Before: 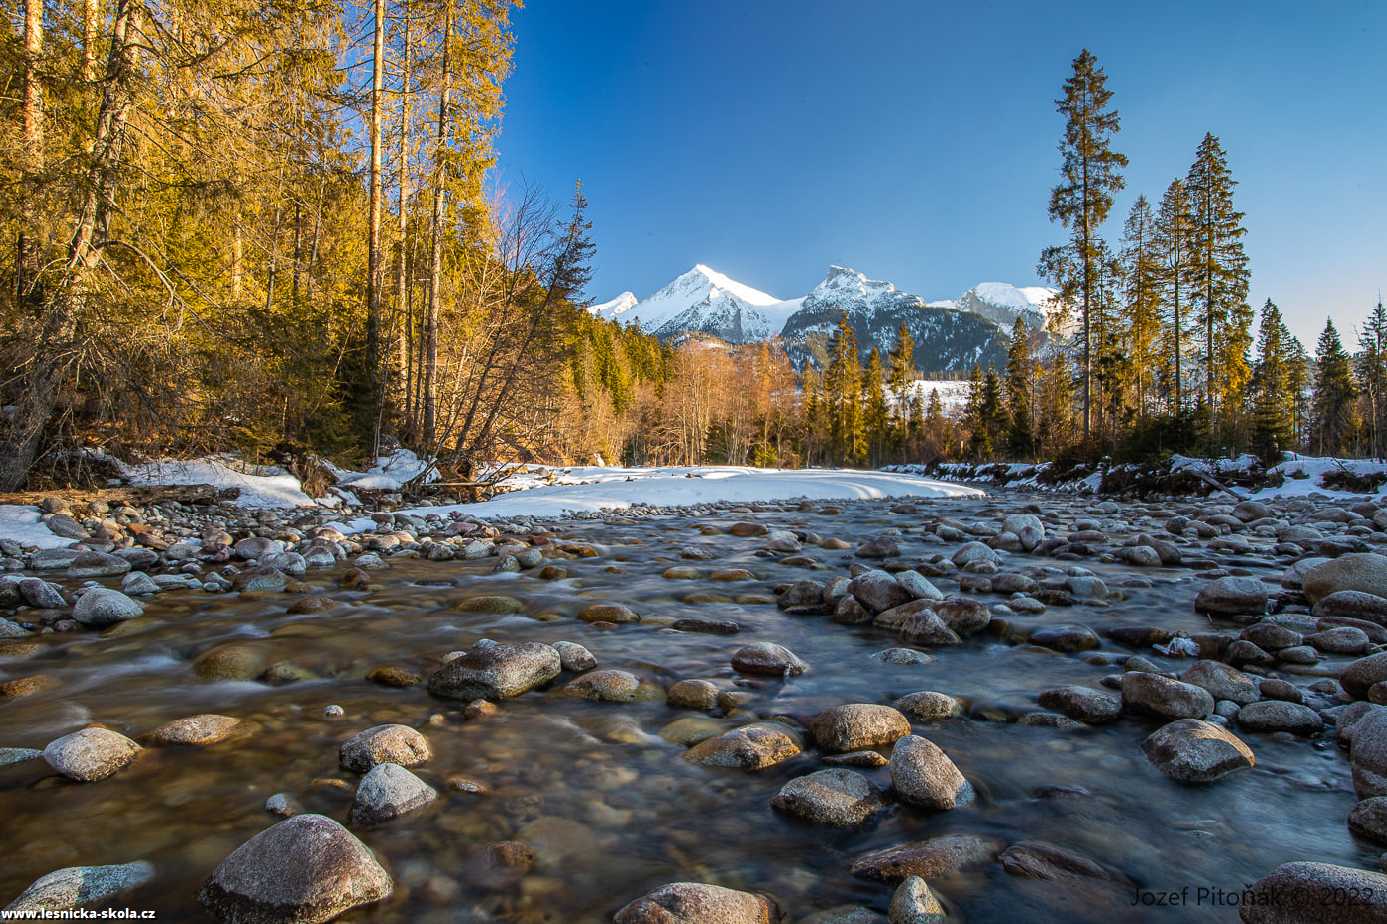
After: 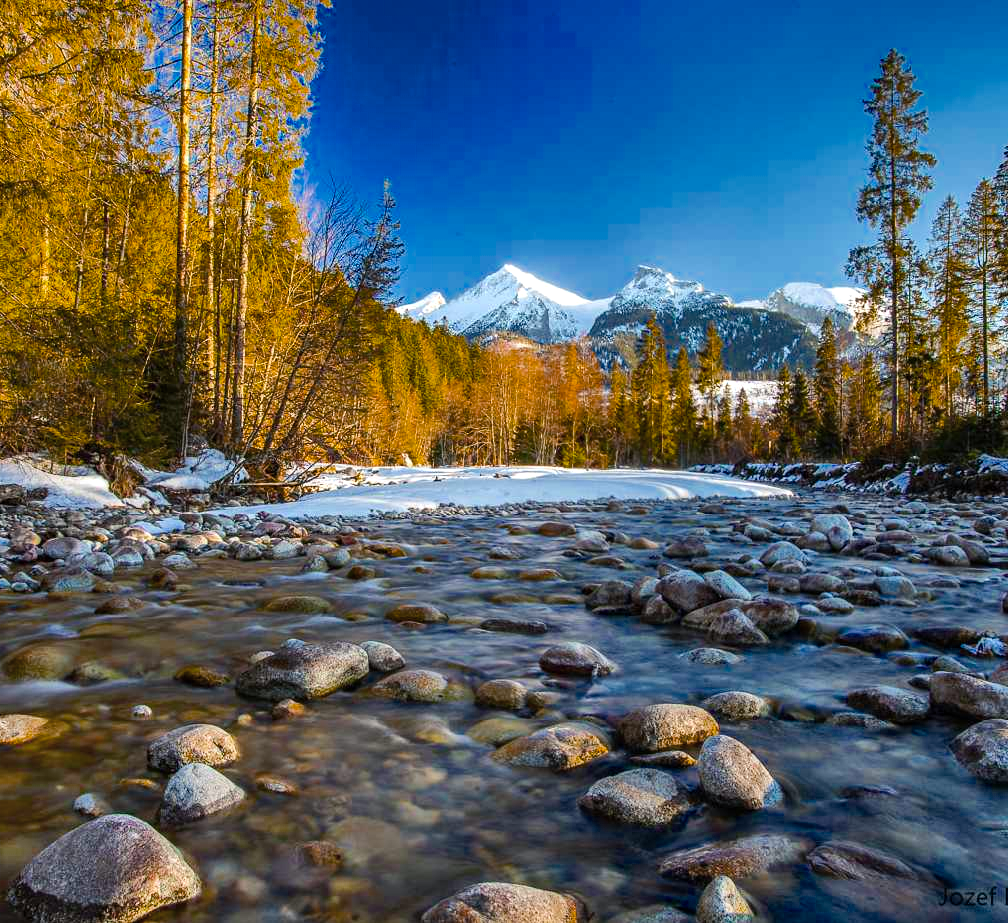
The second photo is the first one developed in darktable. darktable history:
crop: left 13.915%, top 0%, right 13.353%
color balance rgb: shadows lift › chroma 1.902%, shadows lift › hue 262.11°, perceptual saturation grading › global saturation 30.729%, perceptual brilliance grading › highlights 8.081%, perceptual brilliance grading › mid-tones 3.2%, perceptual brilliance grading › shadows 1.305%, saturation formula JzAzBz (2021)
color zones: curves: ch0 [(0, 0.5) (0.143, 0.52) (0.286, 0.5) (0.429, 0.5) (0.571, 0.5) (0.714, 0.5) (0.857, 0.5) (1, 0.5)]; ch1 [(0, 0.489) (0.155, 0.45) (0.286, 0.466) (0.429, 0.5) (0.571, 0.5) (0.714, 0.5) (0.857, 0.5) (1, 0.489)]
shadows and highlights: soften with gaussian
